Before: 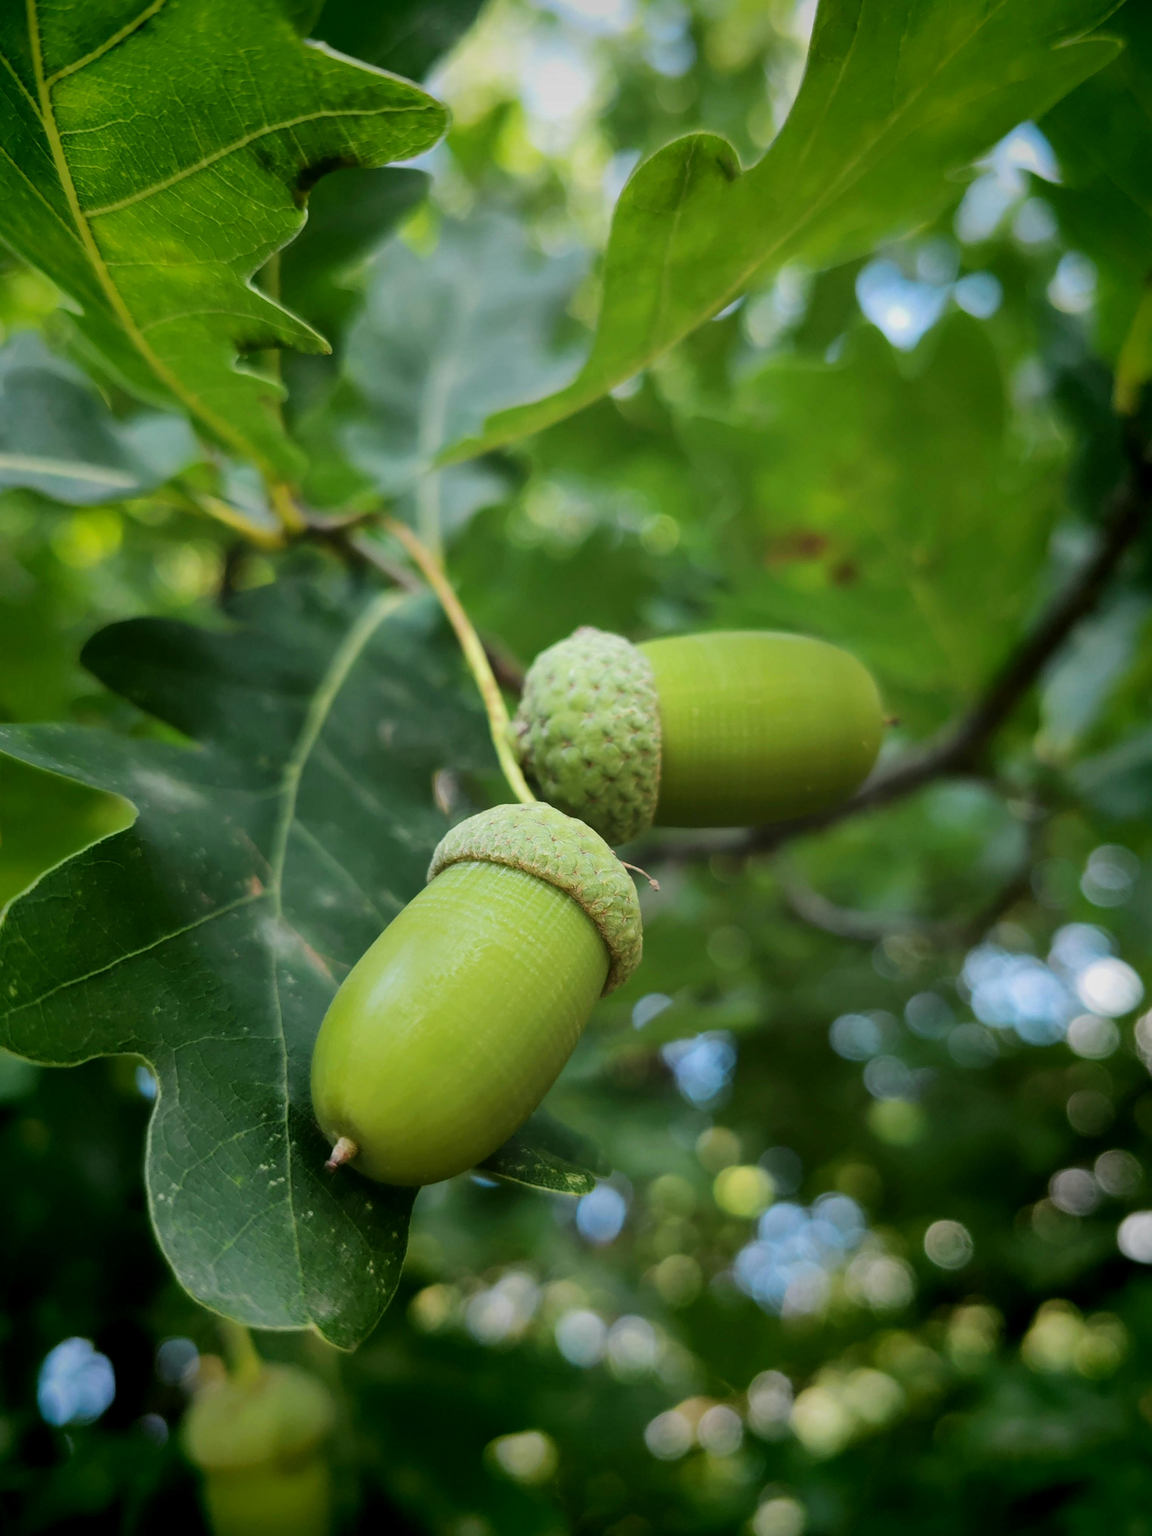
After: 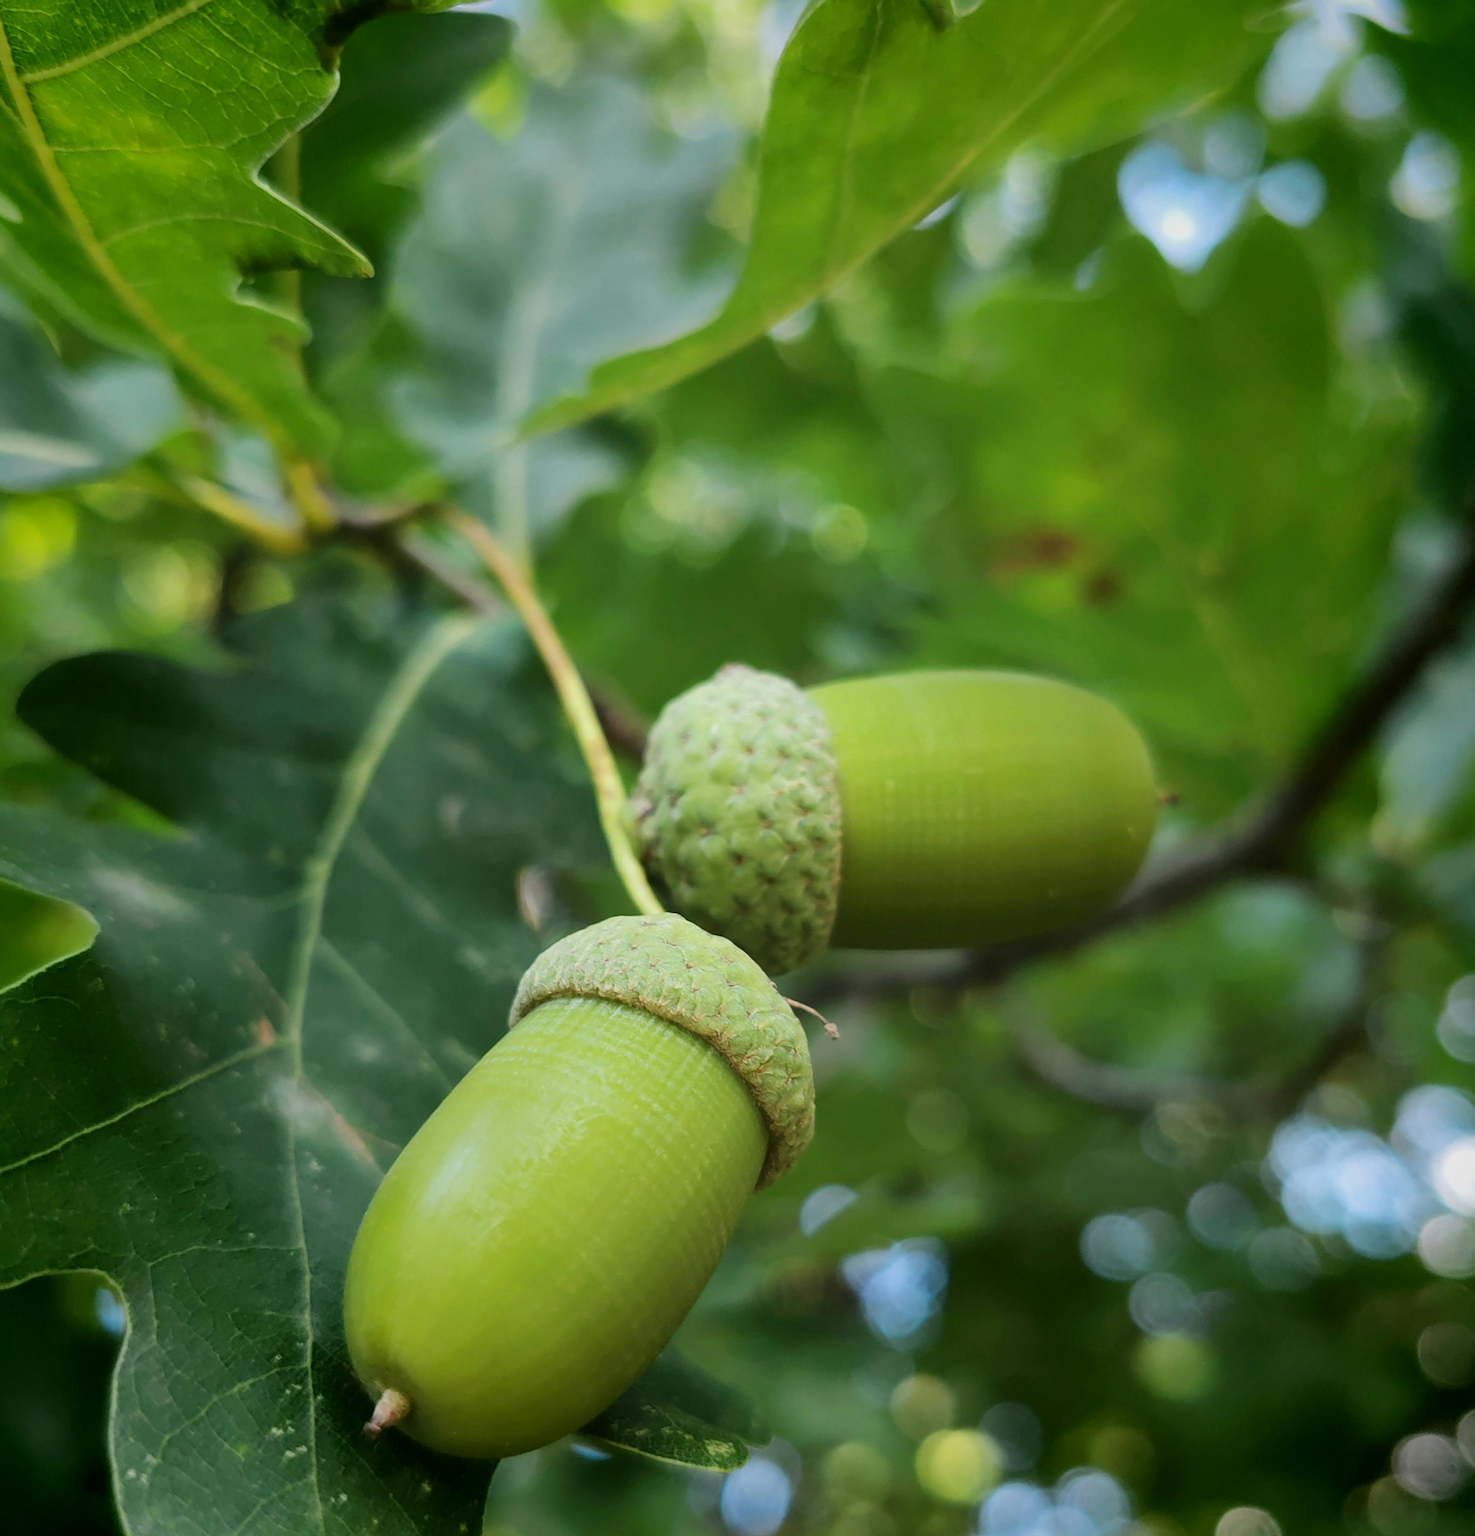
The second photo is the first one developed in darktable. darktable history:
crop: left 5.997%, top 10.37%, right 3.767%, bottom 19.198%
